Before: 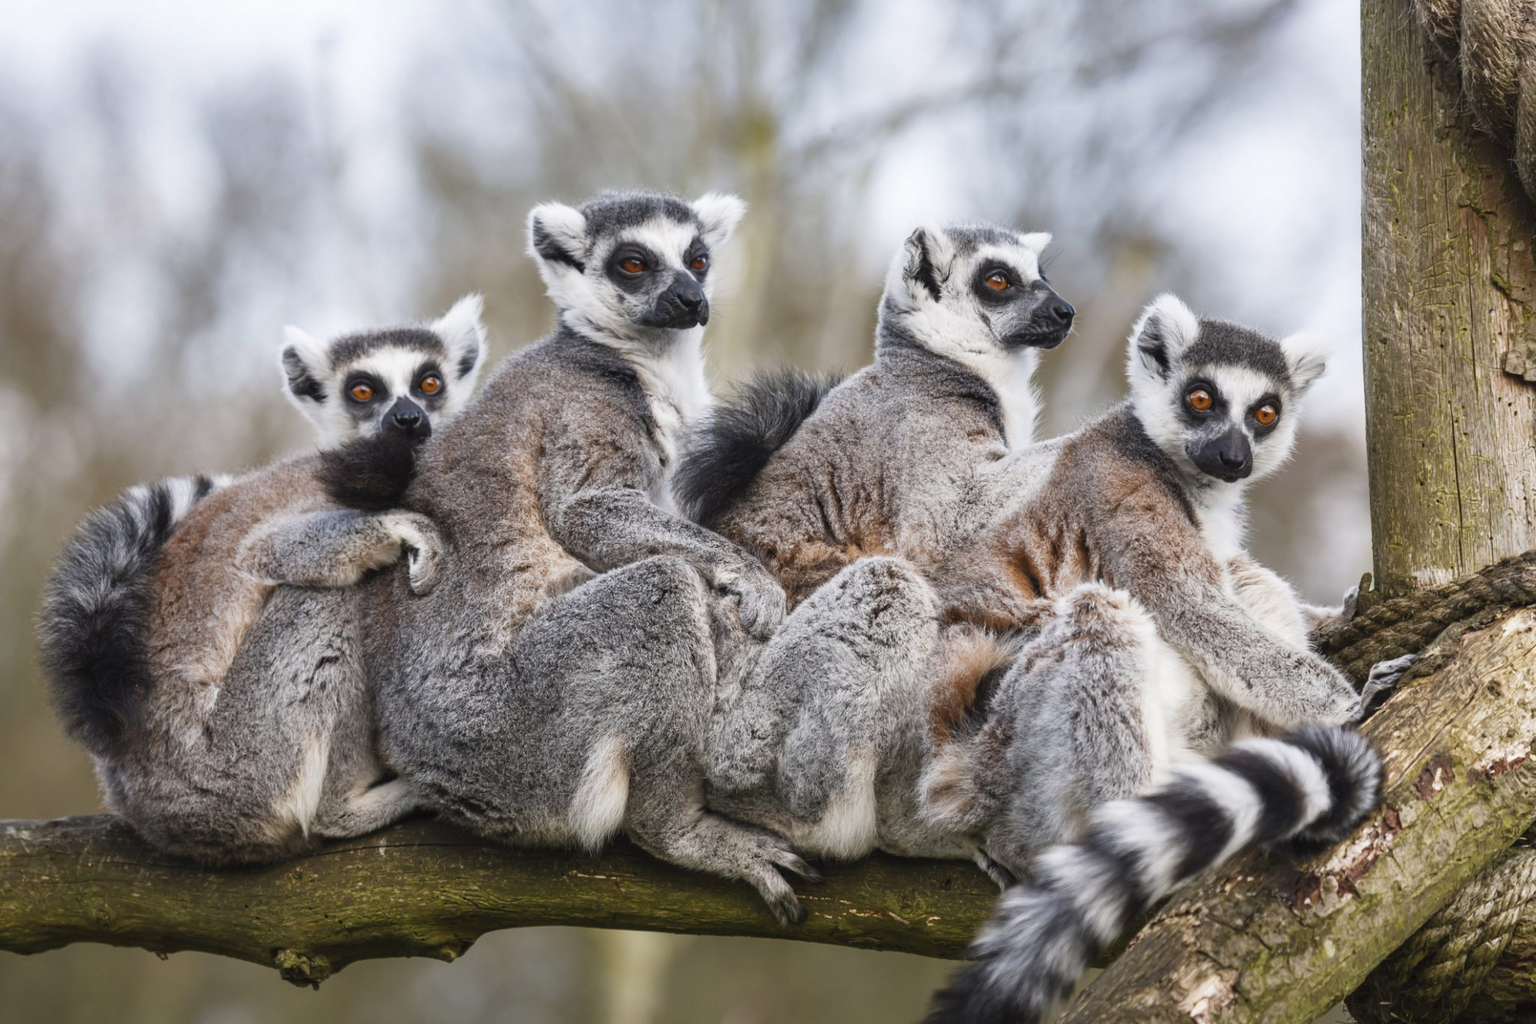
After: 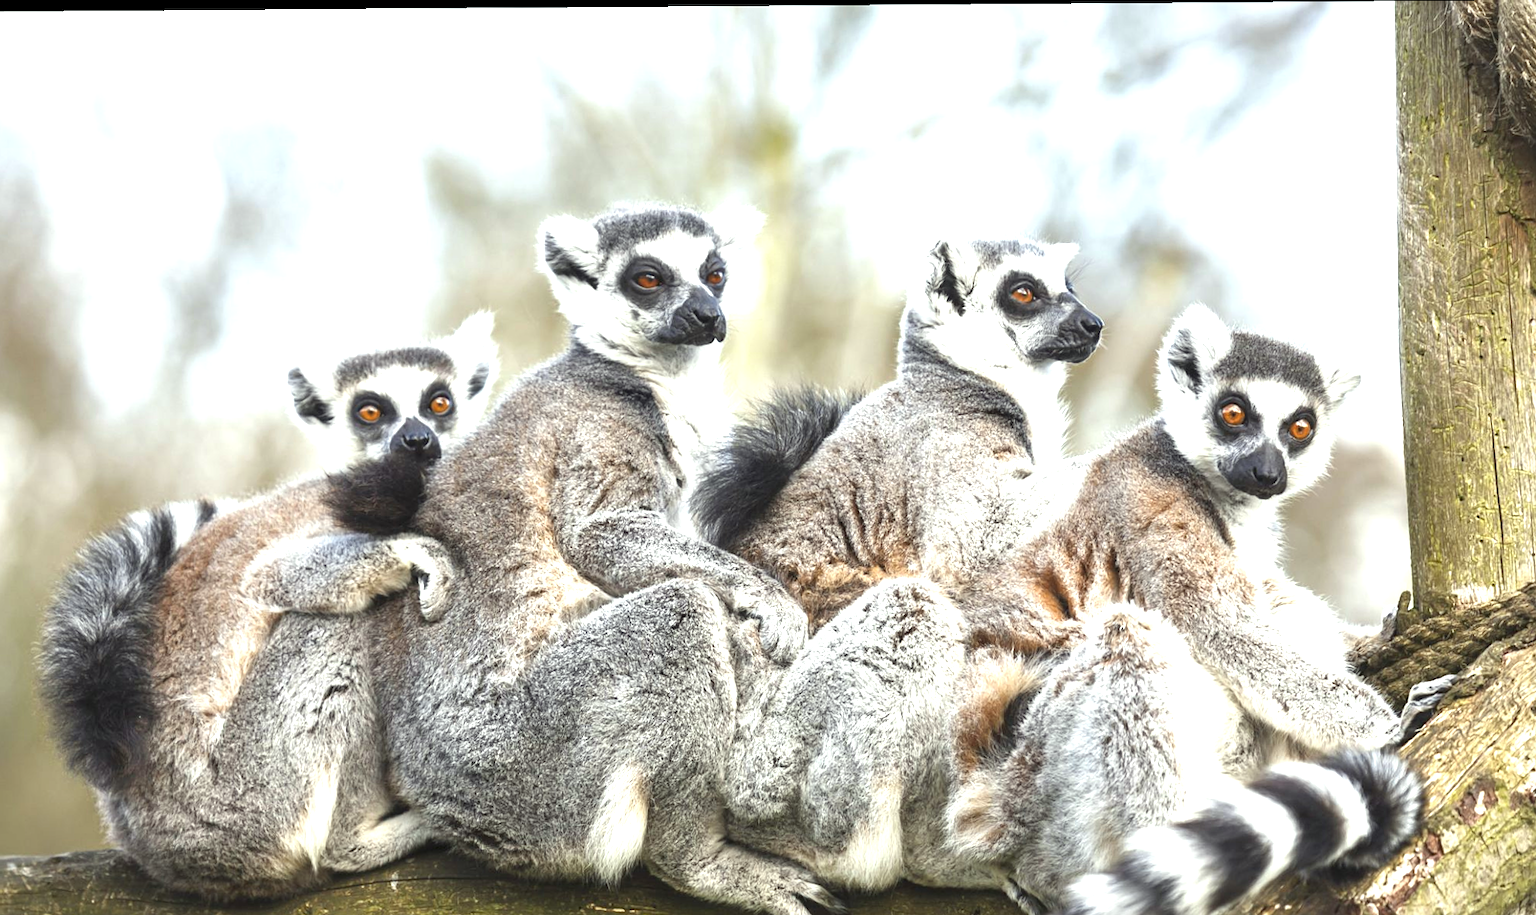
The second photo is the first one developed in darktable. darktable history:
crop and rotate: angle 0.439°, left 0.419%, right 2.936%, bottom 14.08%
vignetting: fall-off start 100.37%, fall-off radius 71.8%, width/height ratio 1.171
color correction: highlights a* -4.65, highlights b* 5.05, saturation 0.971
sharpen: amount 0.206
exposure: exposure 1.208 EV, compensate highlight preservation false
